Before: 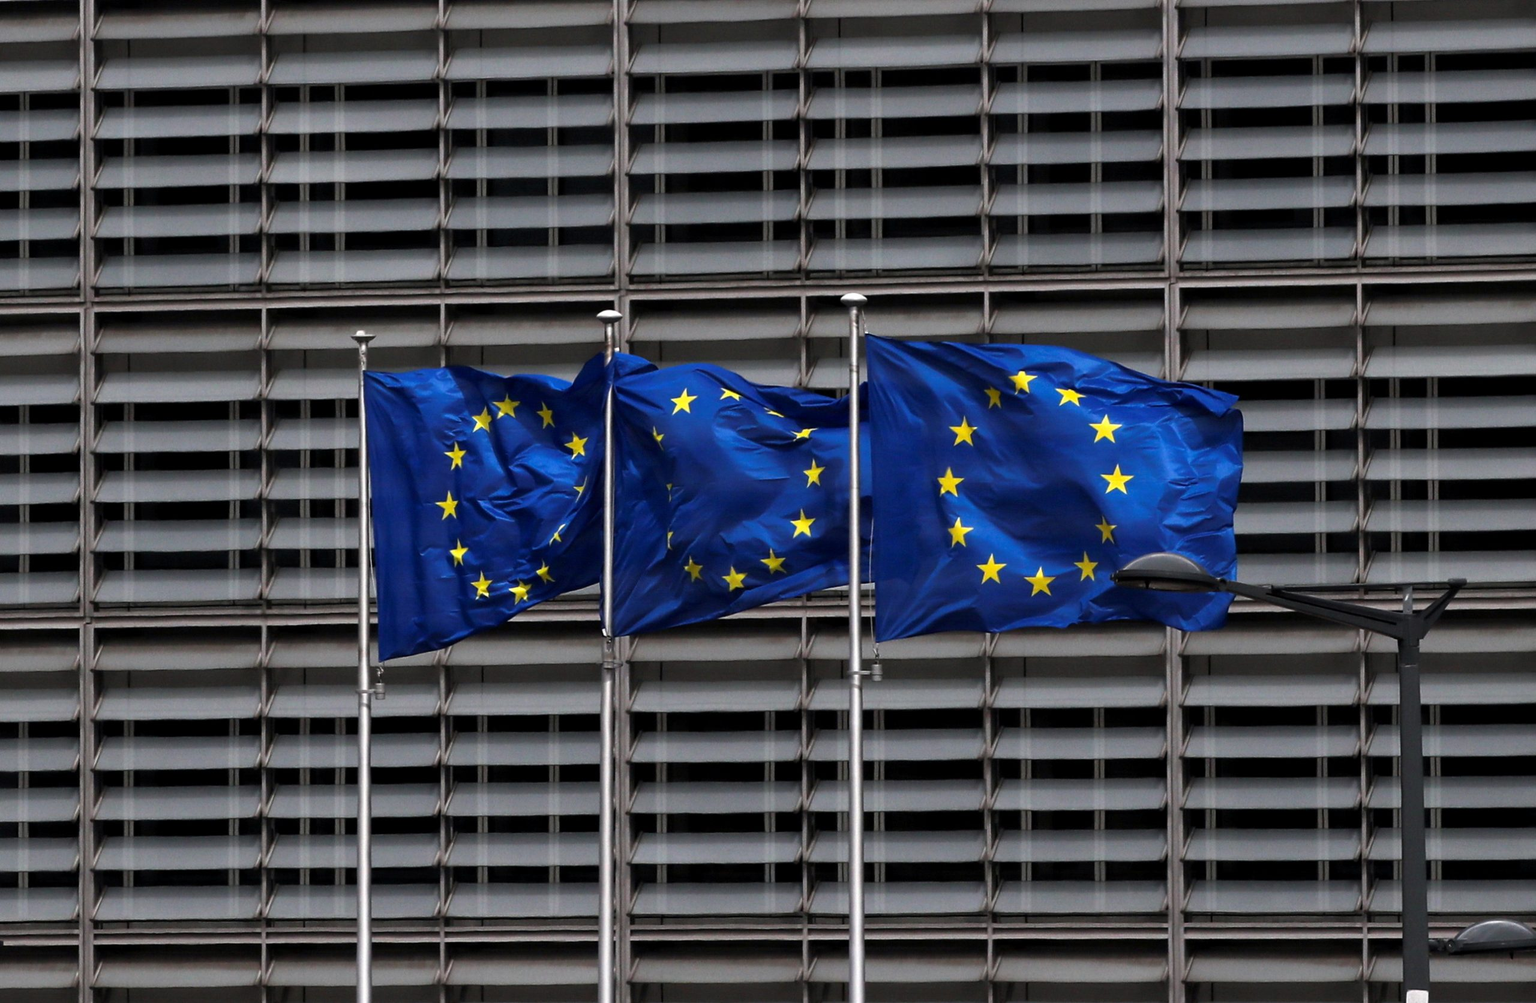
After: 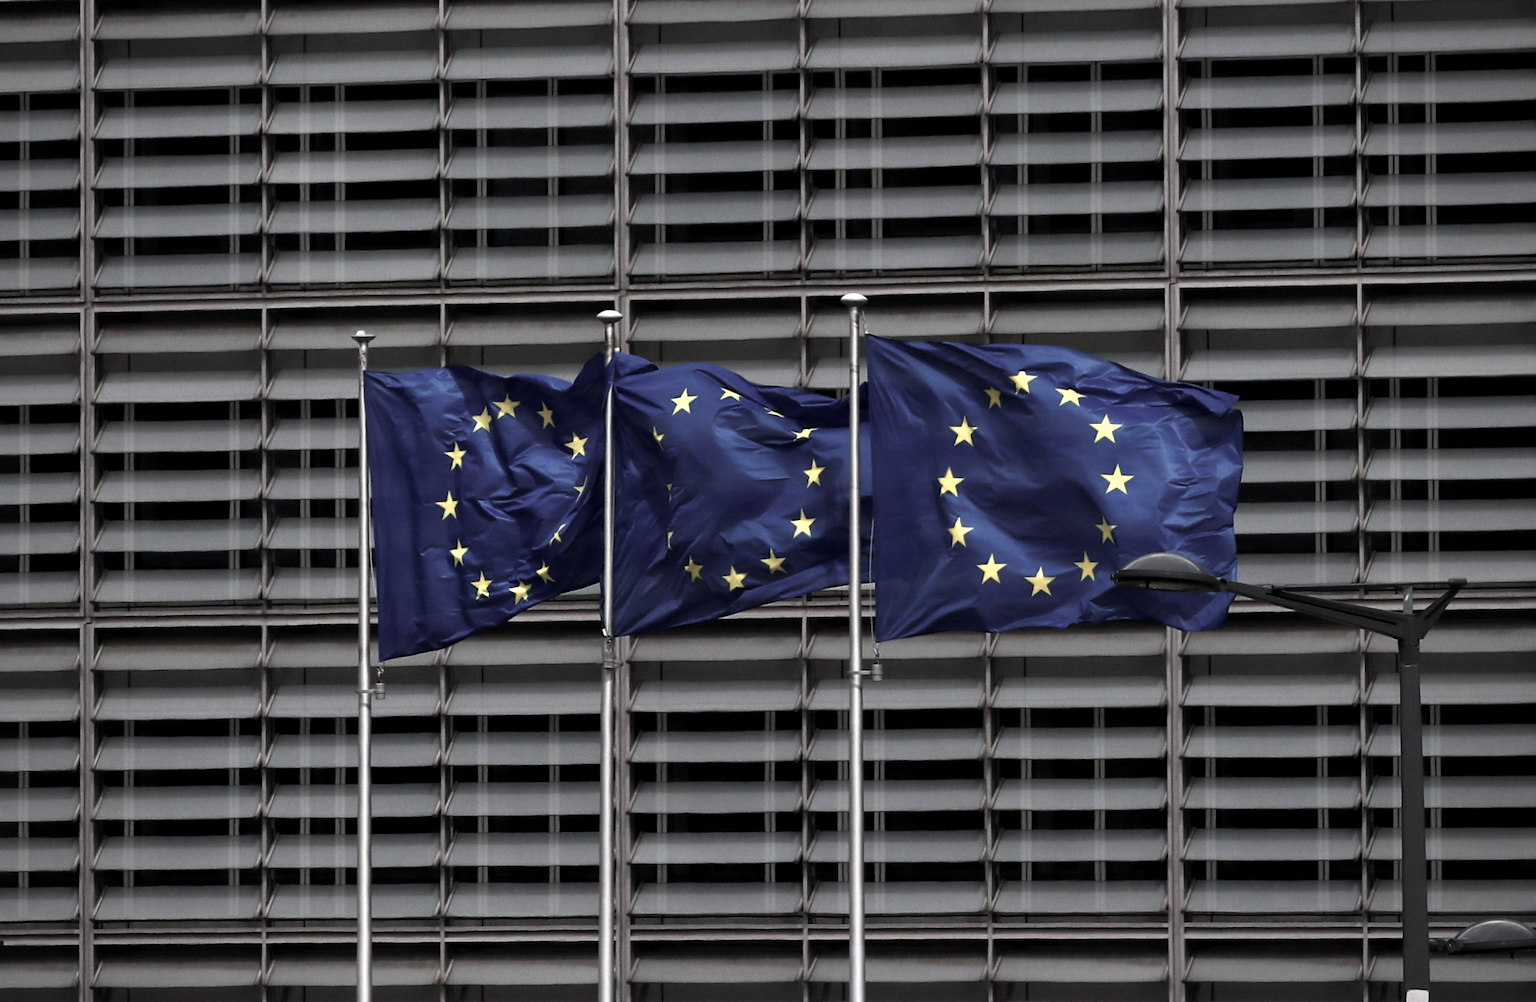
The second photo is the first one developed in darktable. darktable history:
color zones: curves: ch0 [(0, 0.6) (0.129, 0.585) (0.193, 0.596) (0.429, 0.5) (0.571, 0.5) (0.714, 0.5) (0.857, 0.5) (1, 0.6)]; ch1 [(0, 0.453) (0.112, 0.245) (0.213, 0.252) (0.429, 0.233) (0.571, 0.231) (0.683, 0.242) (0.857, 0.296) (1, 0.453)]
vignetting: fall-off radius 60.92%
